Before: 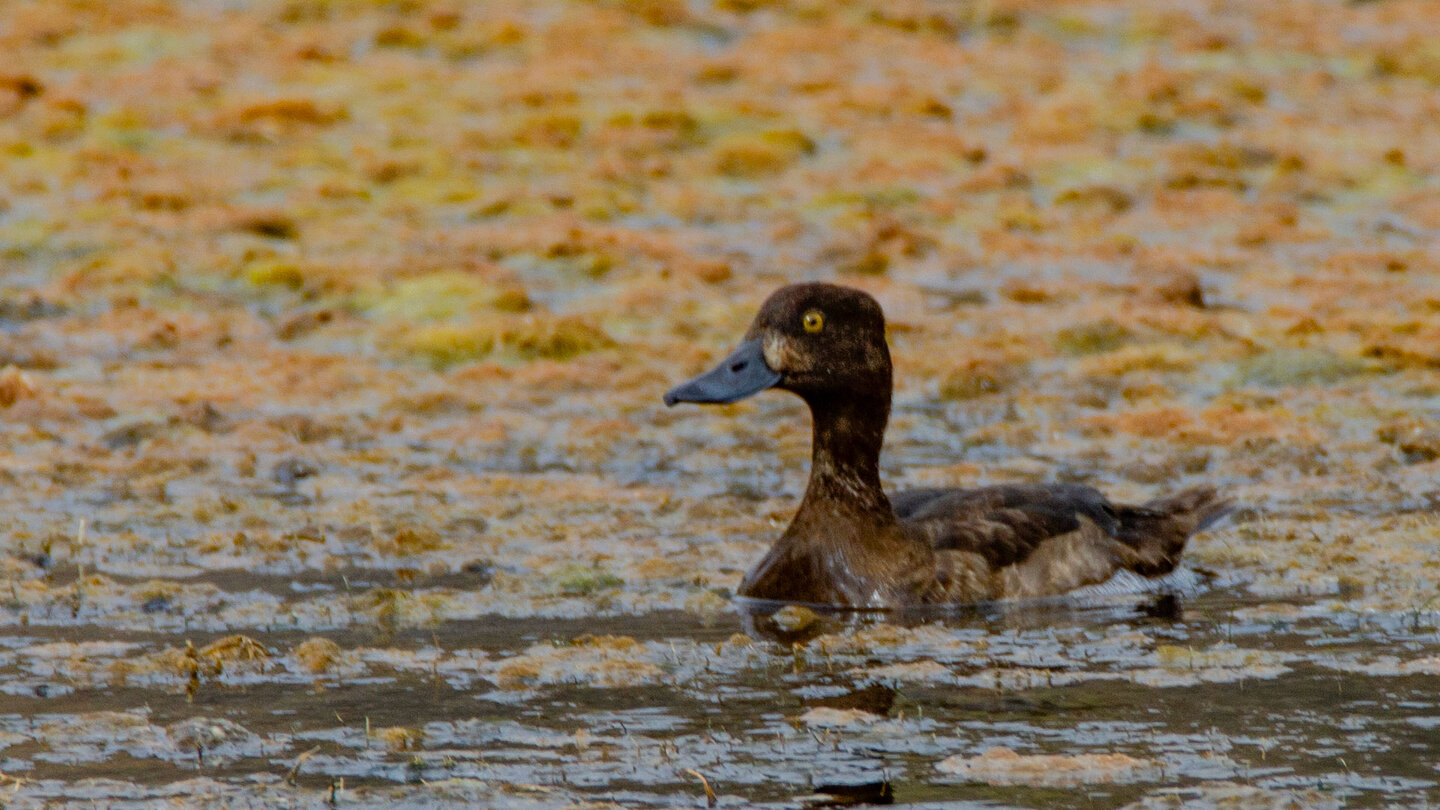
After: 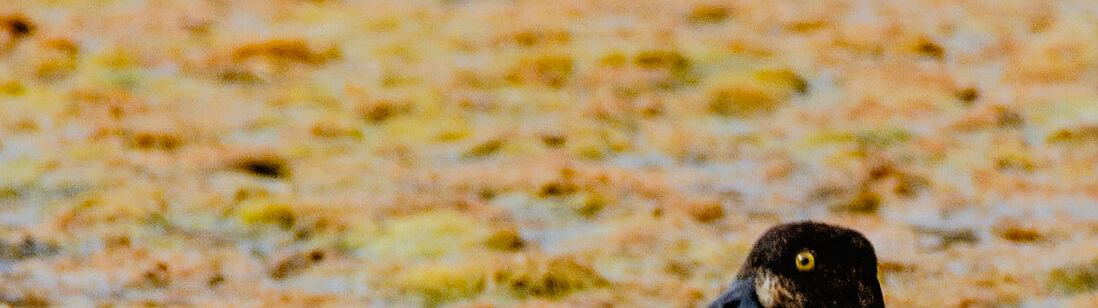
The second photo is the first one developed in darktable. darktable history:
tone curve: curves: ch0 [(0, 0) (0.003, 0.019) (0.011, 0.019) (0.025, 0.026) (0.044, 0.043) (0.069, 0.066) (0.1, 0.095) (0.136, 0.133) (0.177, 0.181) (0.224, 0.233) (0.277, 0.302) (0.335, 0.375) (0.399, 0.452) (0.468, 0.532) (0.543, 0.609) (0.623, 0.695) (0.709, 0.775) (0.801, 0.865) (0.898, 0.932) (1, 1)], preserve colors none
filmic rgb: black relative exposure -5 EV, hardness 2.88, contrast 1.3, highlights saturation mix -30%
sharpen: on, module defaults
crop: left 0.579%, top 7.627%, right 23.167%, bottom 54.275%
